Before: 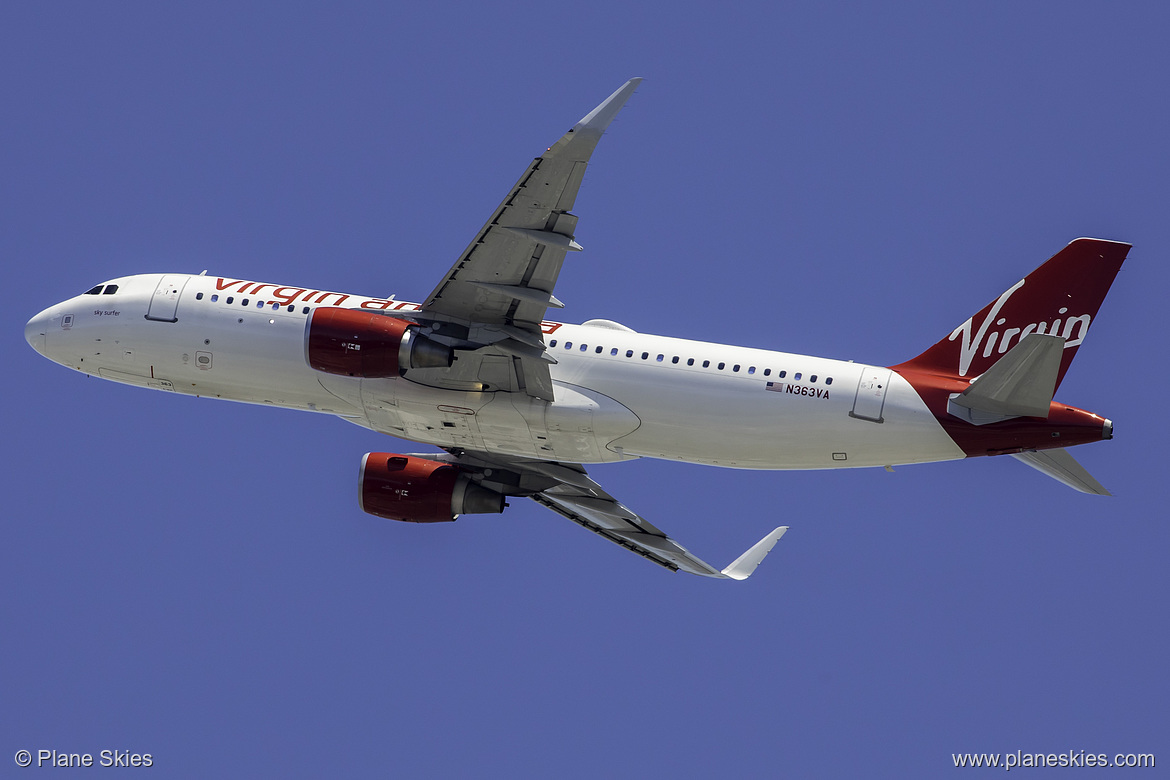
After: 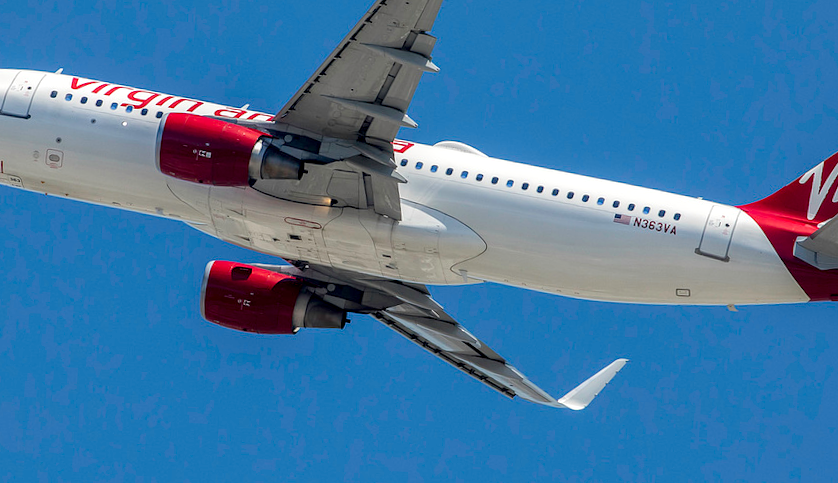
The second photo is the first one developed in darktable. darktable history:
crop and rotate: angle -3.44°, left 9.745%, top 20.588%, right 12.248%, bottom 12.016%
local contrast: on, module defaults
